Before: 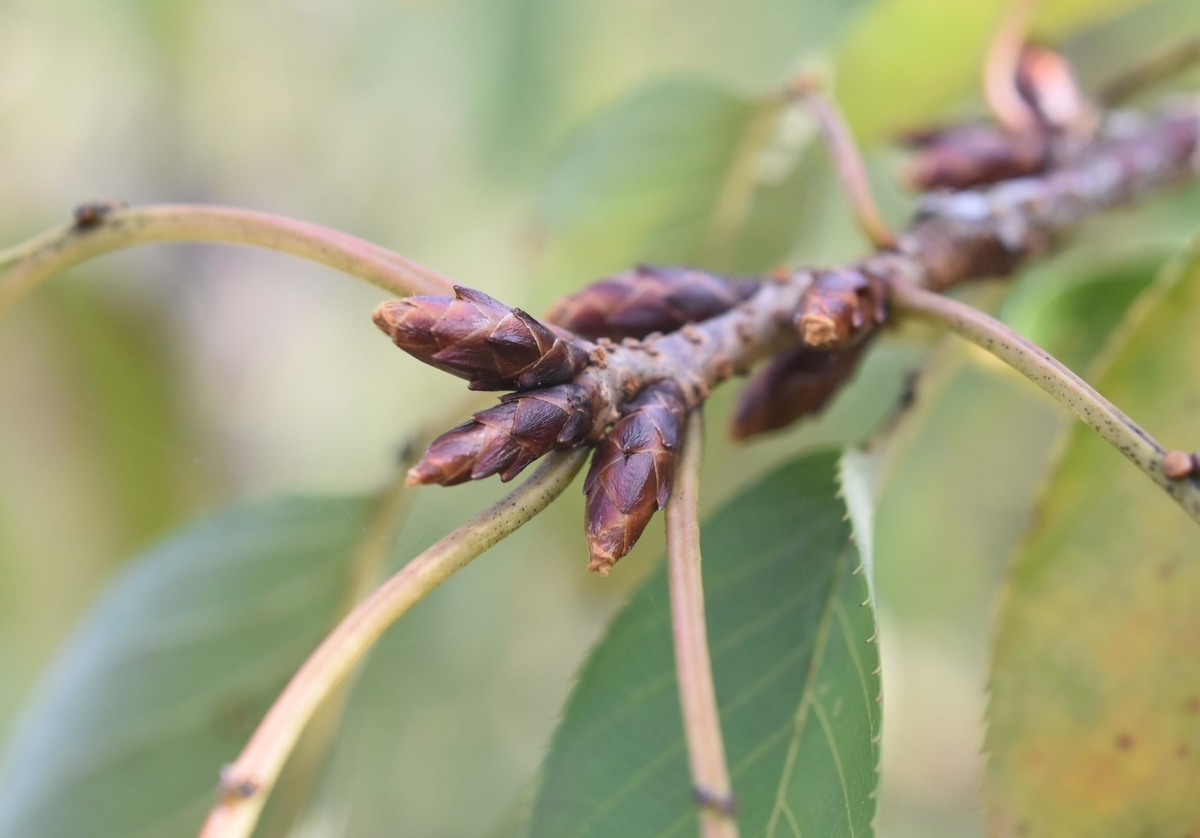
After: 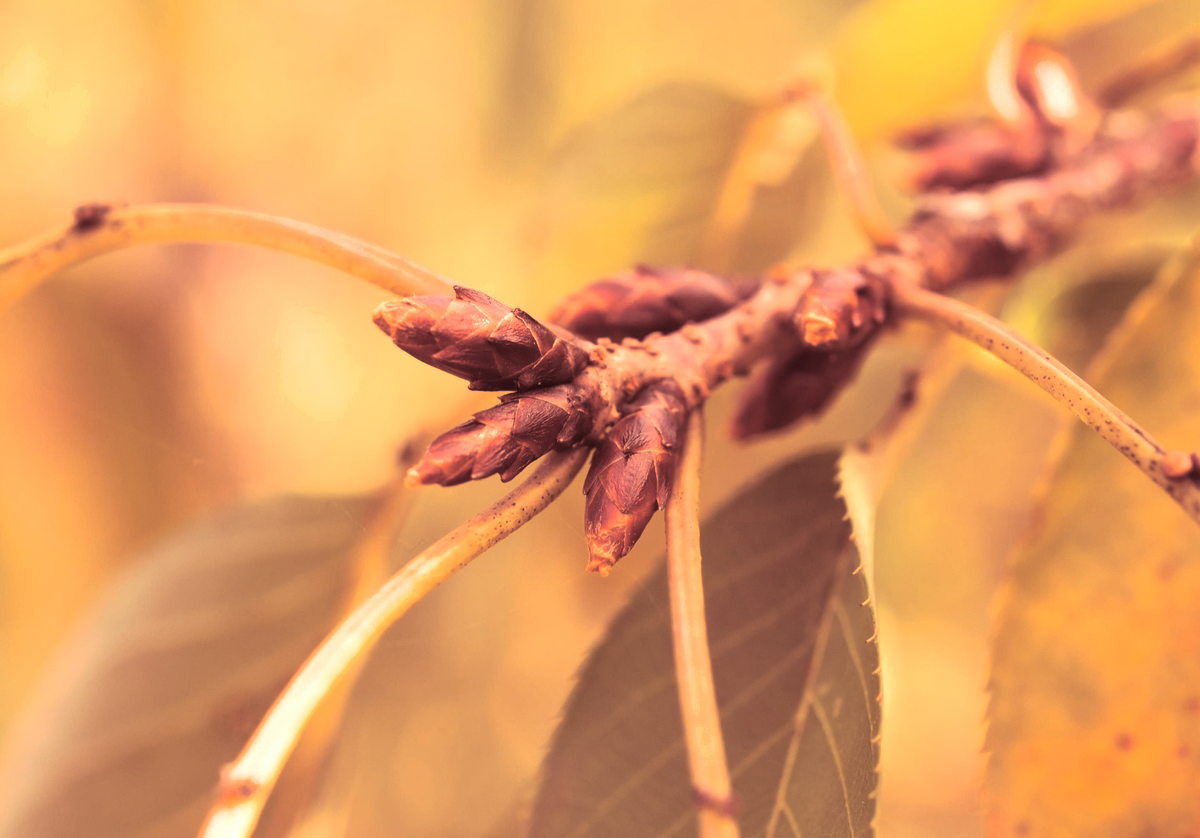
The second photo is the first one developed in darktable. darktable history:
white balance: red 1.467, blue 0.684
split-toning: highlights › saturation 0, balance -61.83
